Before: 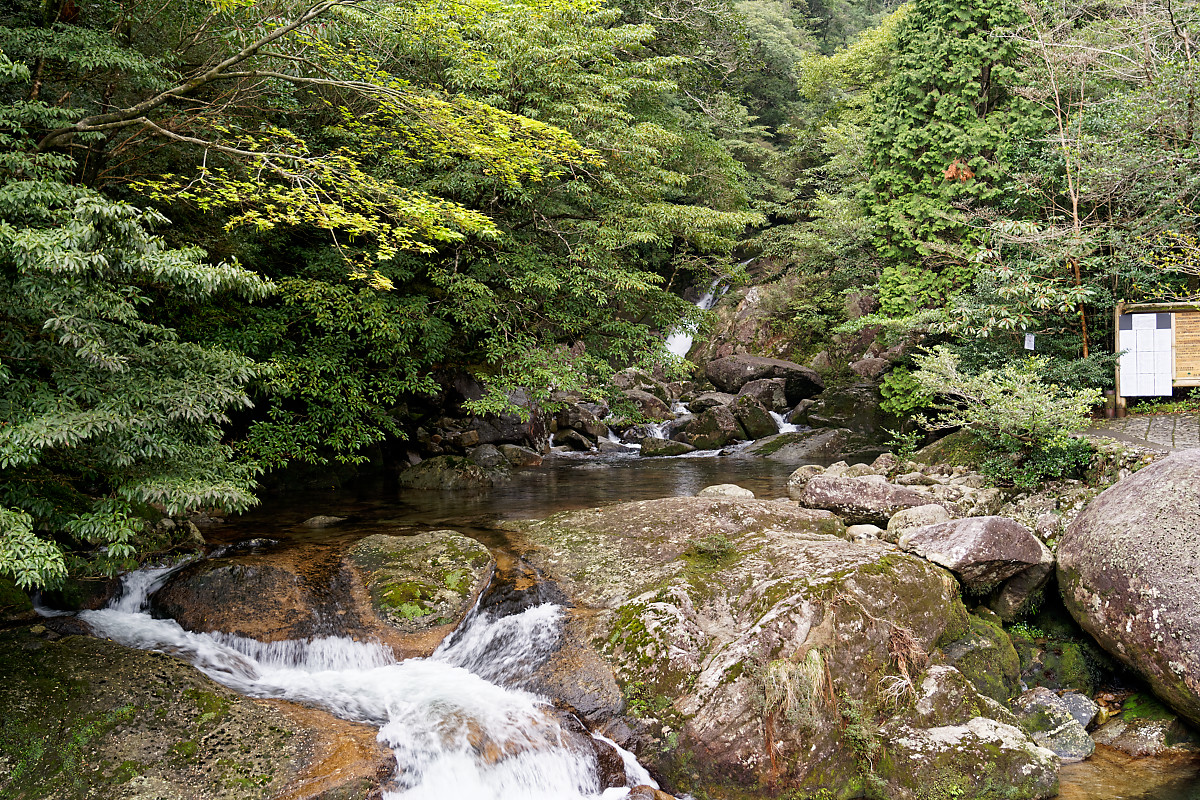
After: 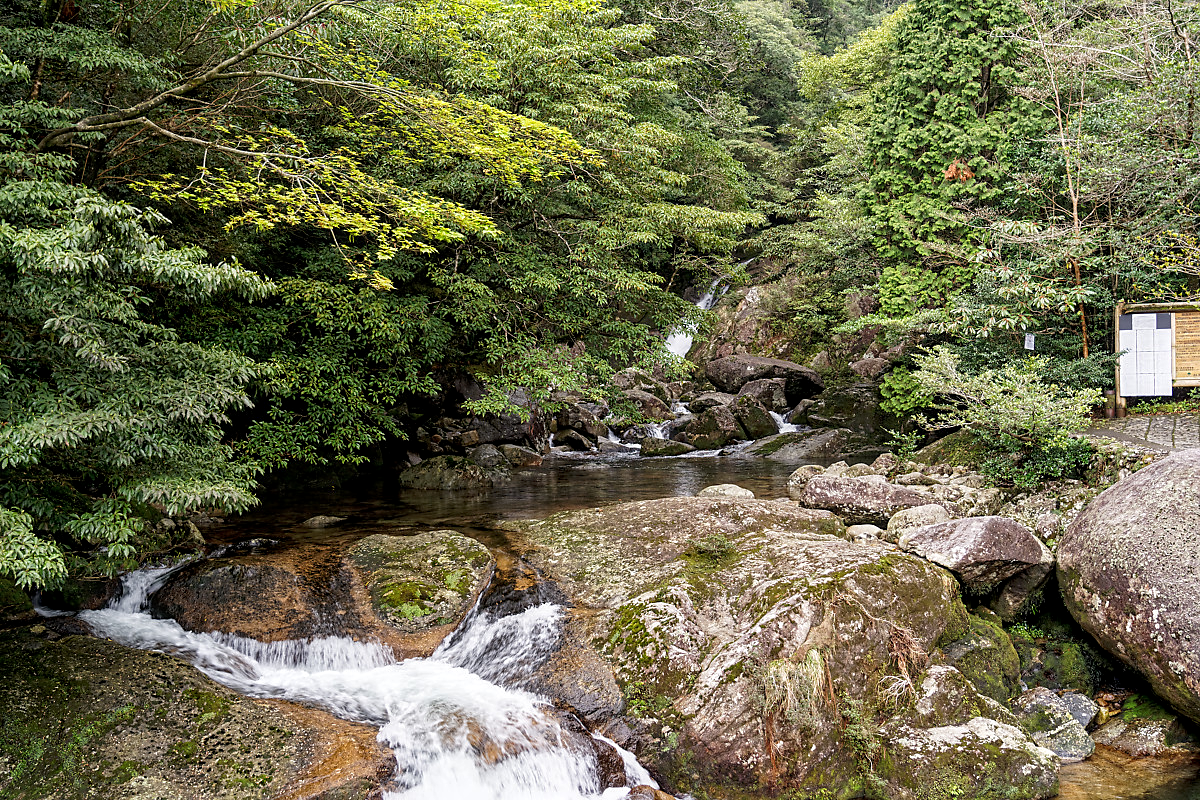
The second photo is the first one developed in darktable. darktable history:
sharpen: amount 0.2
local contrast: detail 130%
